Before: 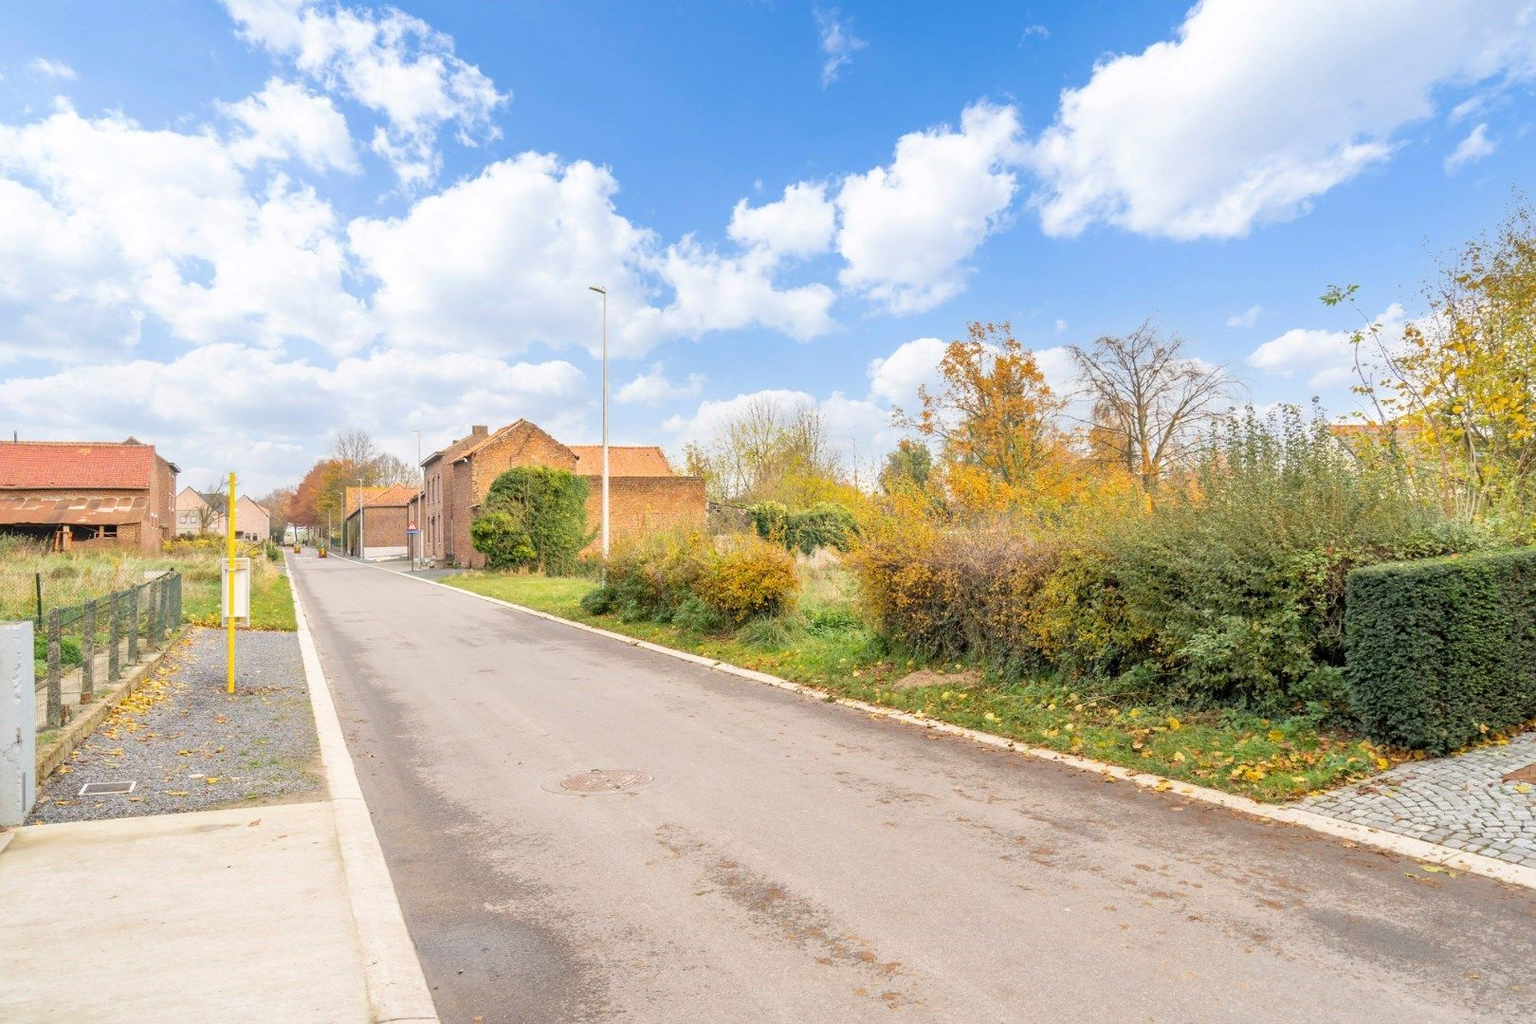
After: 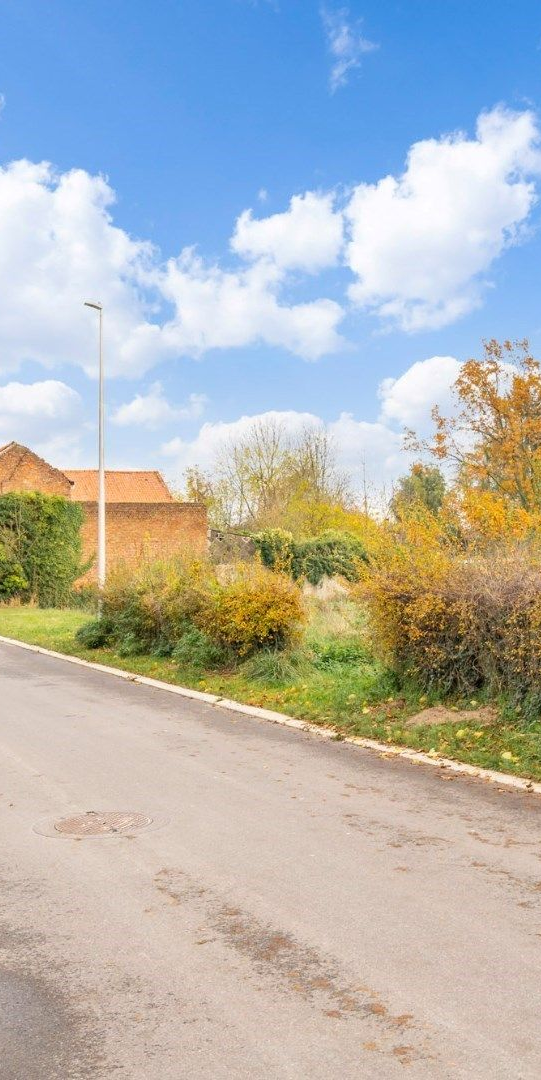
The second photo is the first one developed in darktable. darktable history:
crop: left 33.155%, right 33.434%
